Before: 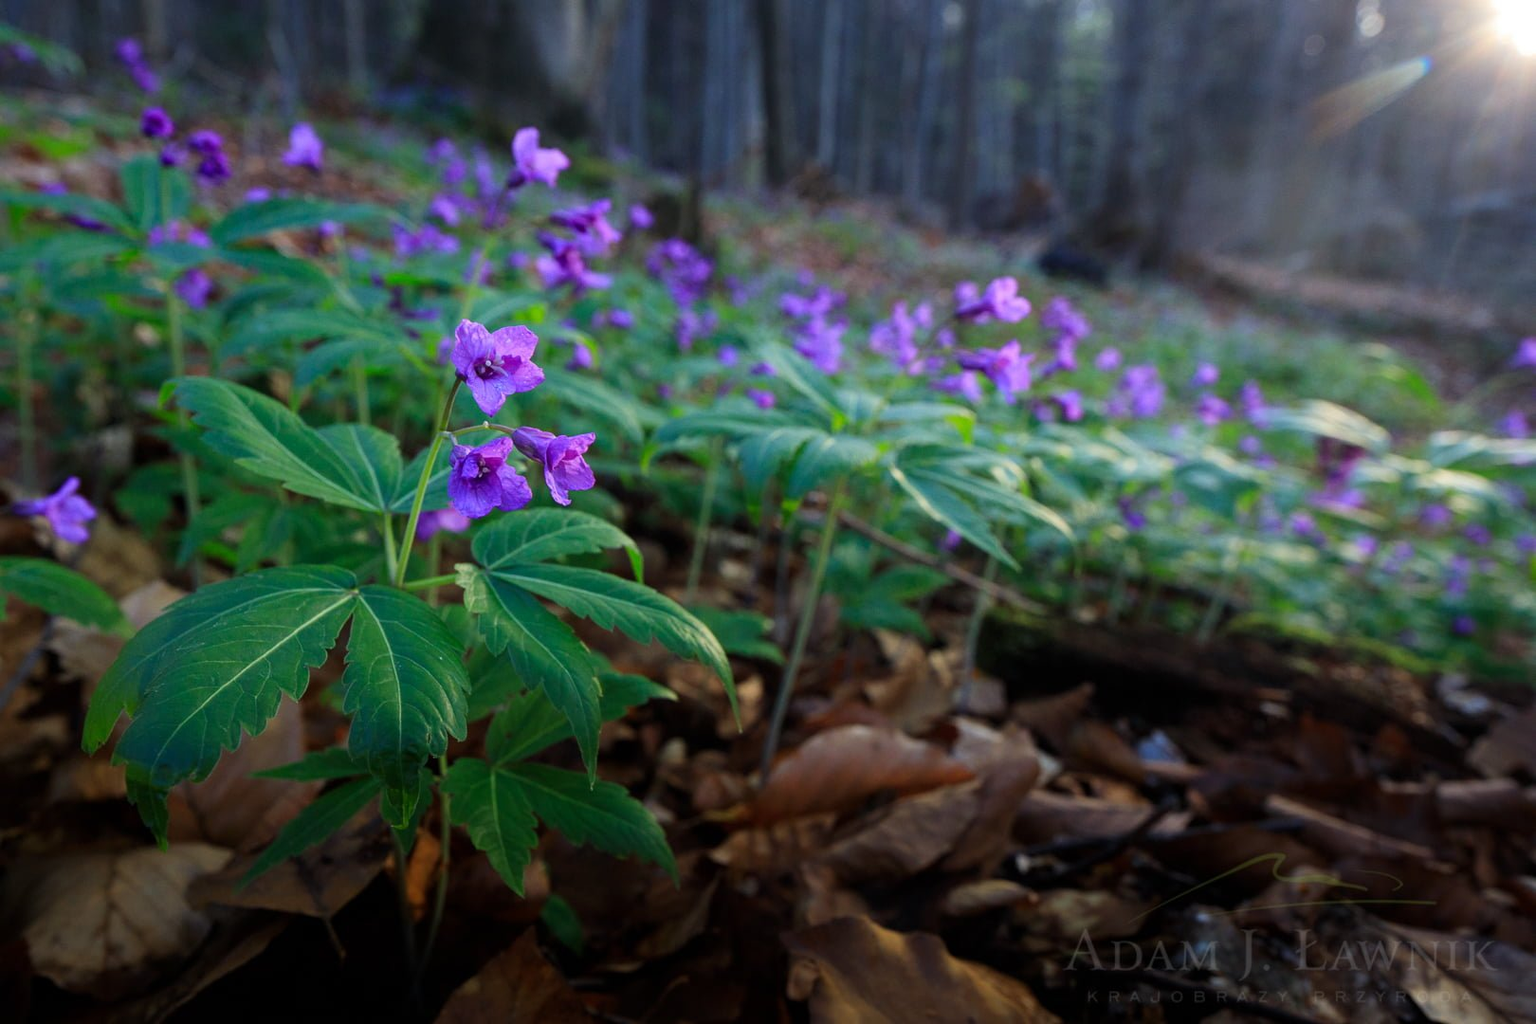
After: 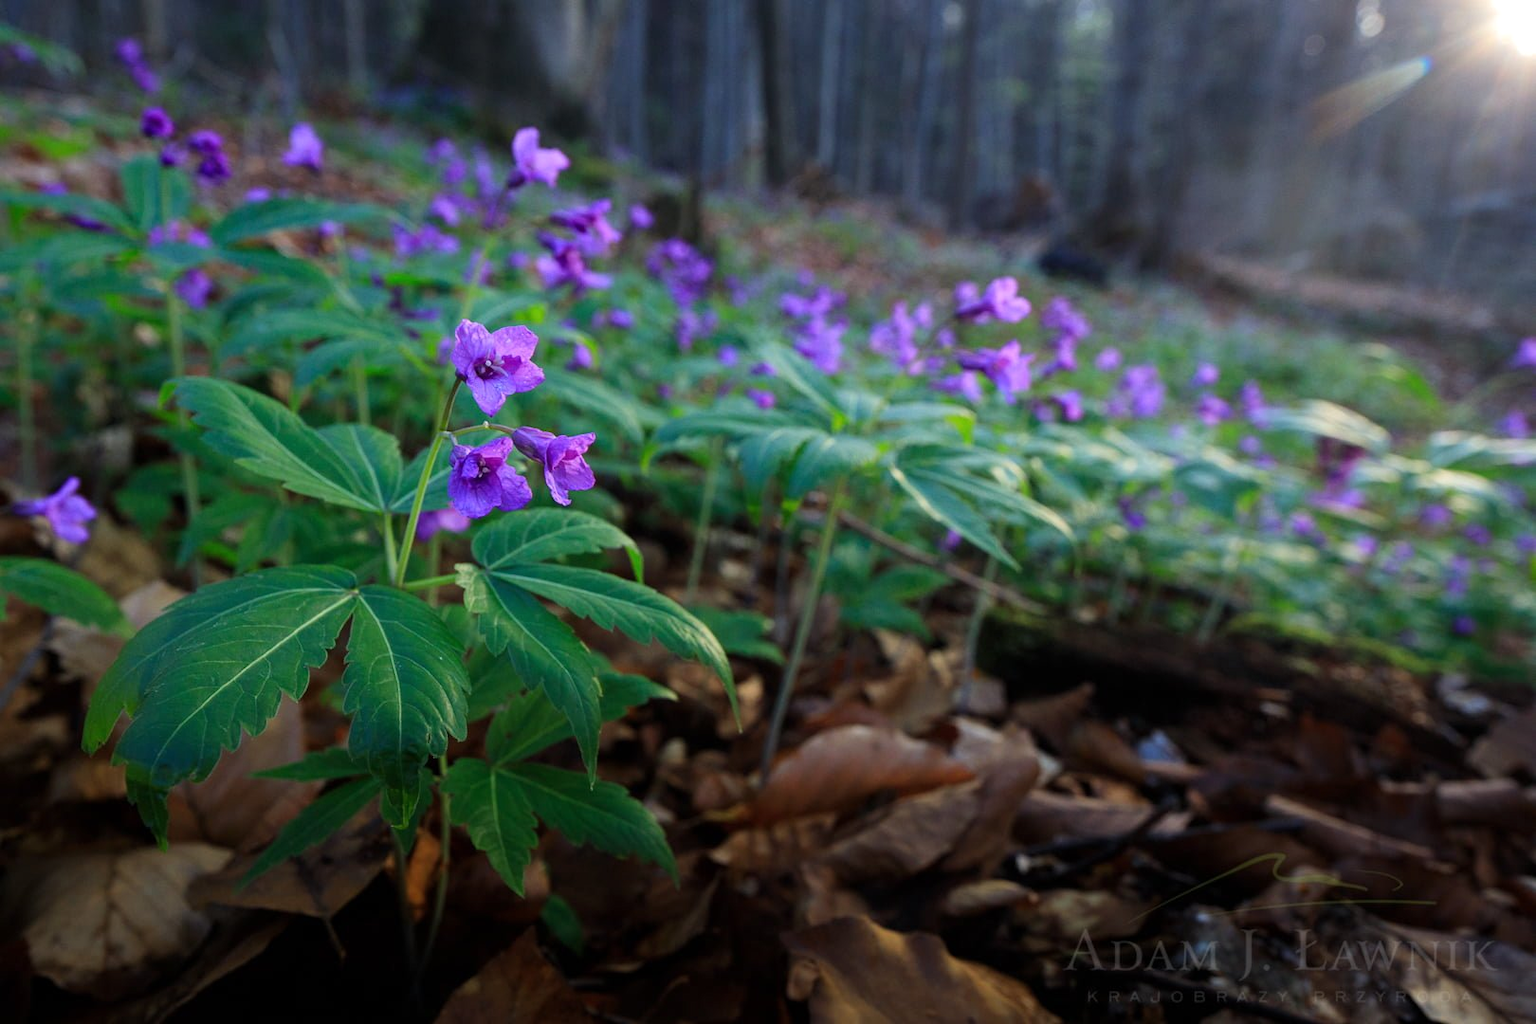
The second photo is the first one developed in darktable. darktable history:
shadows and highlights: shadows 13.85, white point adjustment 1.31, highlights -0.604, soften with gaussian
